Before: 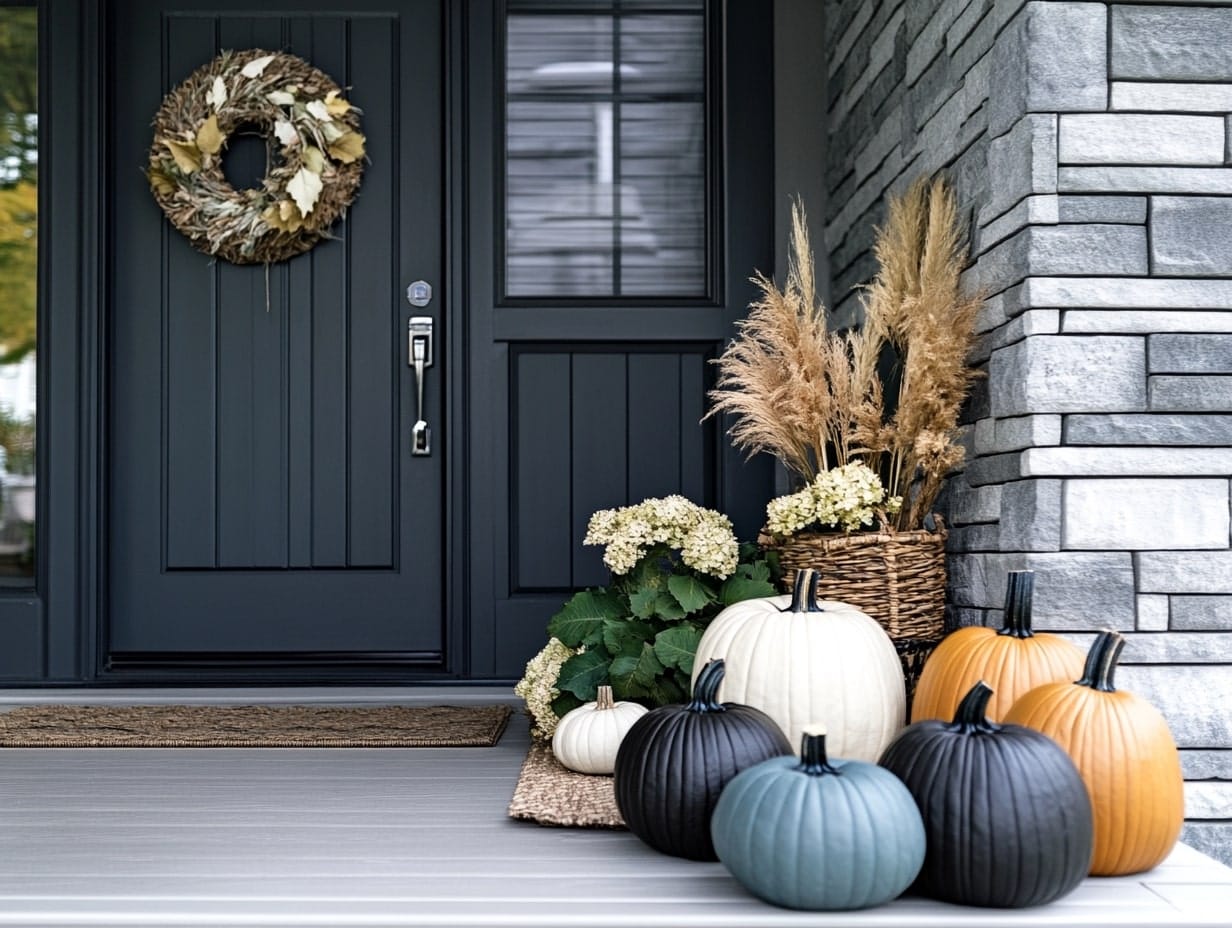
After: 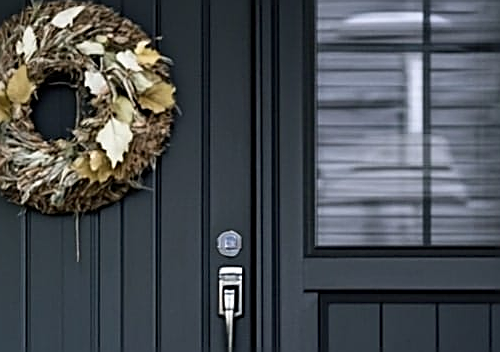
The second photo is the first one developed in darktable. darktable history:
sharpen: amount 0.578
crop: left 15.452%, top 5.438%, right 43.889%, bottom 56.558%
